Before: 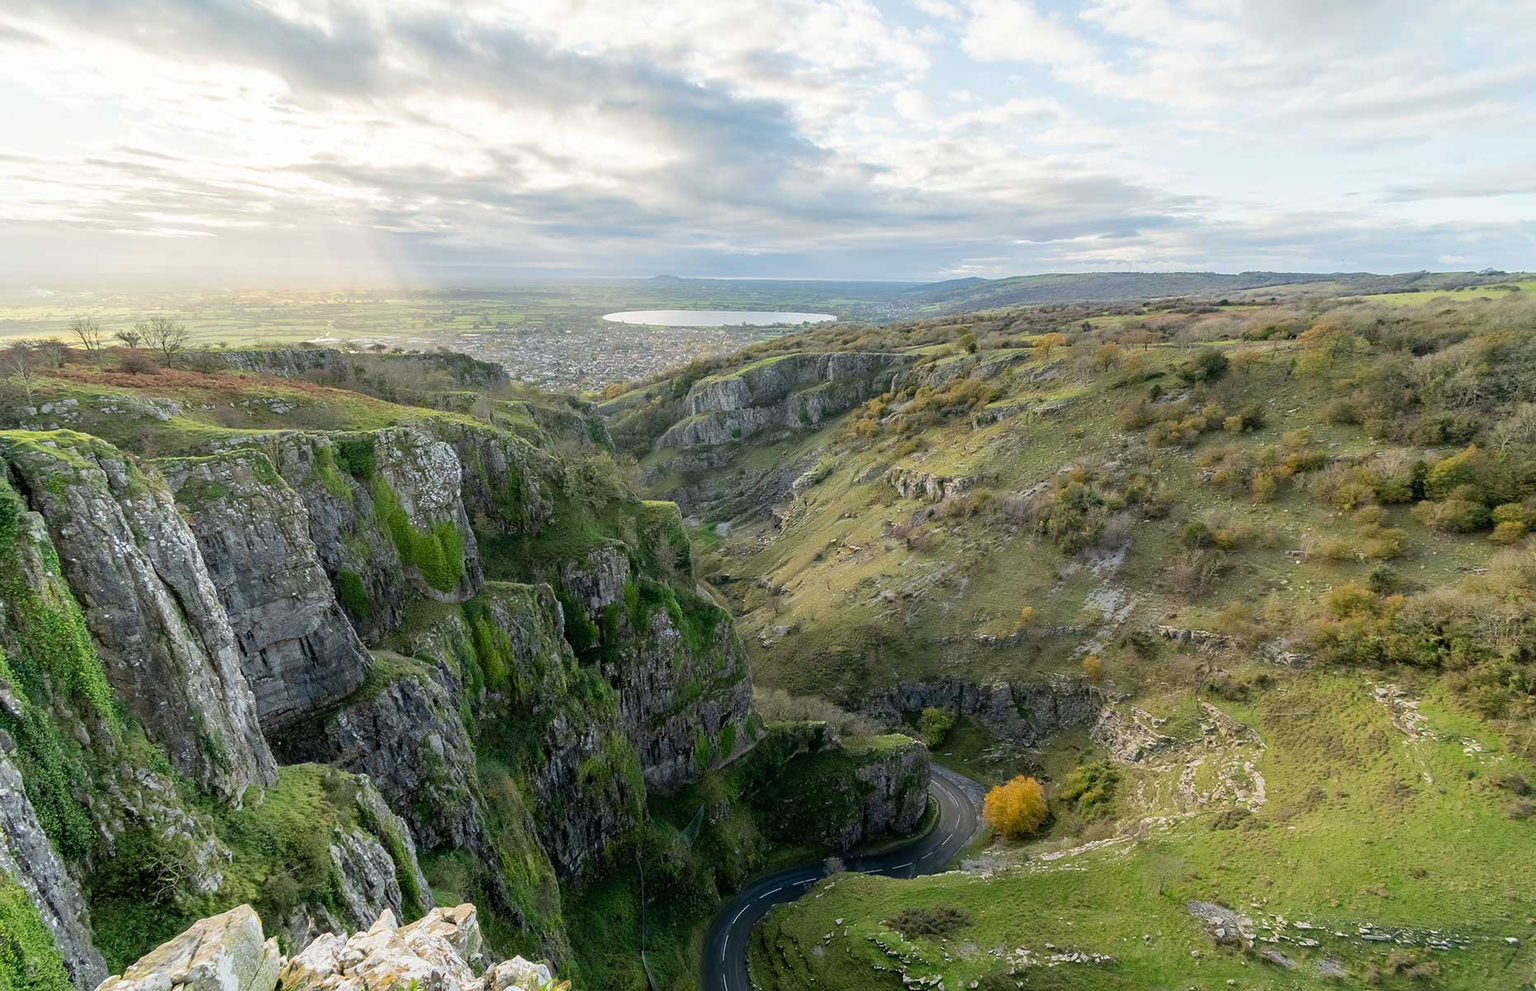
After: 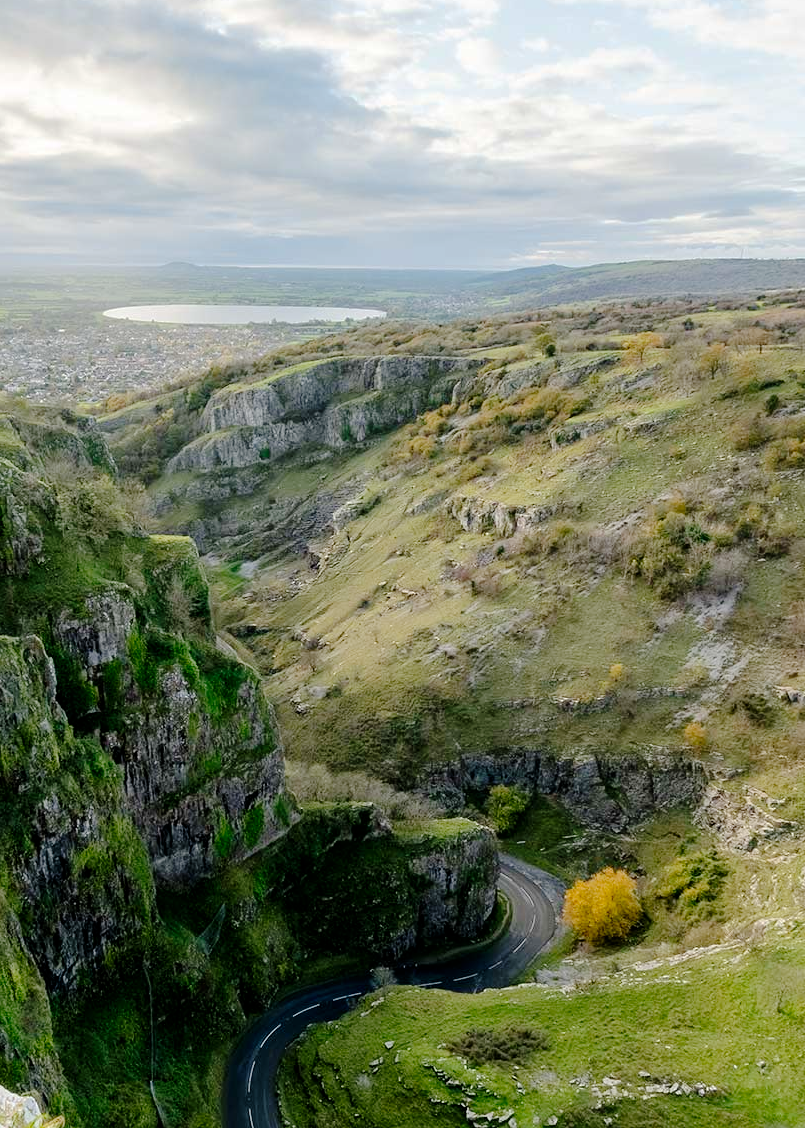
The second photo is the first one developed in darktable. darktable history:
crop: left 33.751%, top 5.973%, right 22.965%
tone curve: curves: ch0 [(0, 0) (0.004, 0) (0.133, 0.076) (0.325, 0.362) (0.879, 0.885) (1, 1)], preserve colors none
tone equalizer: edges refinement/feathering 500, mask exposure compensation -1.57 EV, preserve details no
